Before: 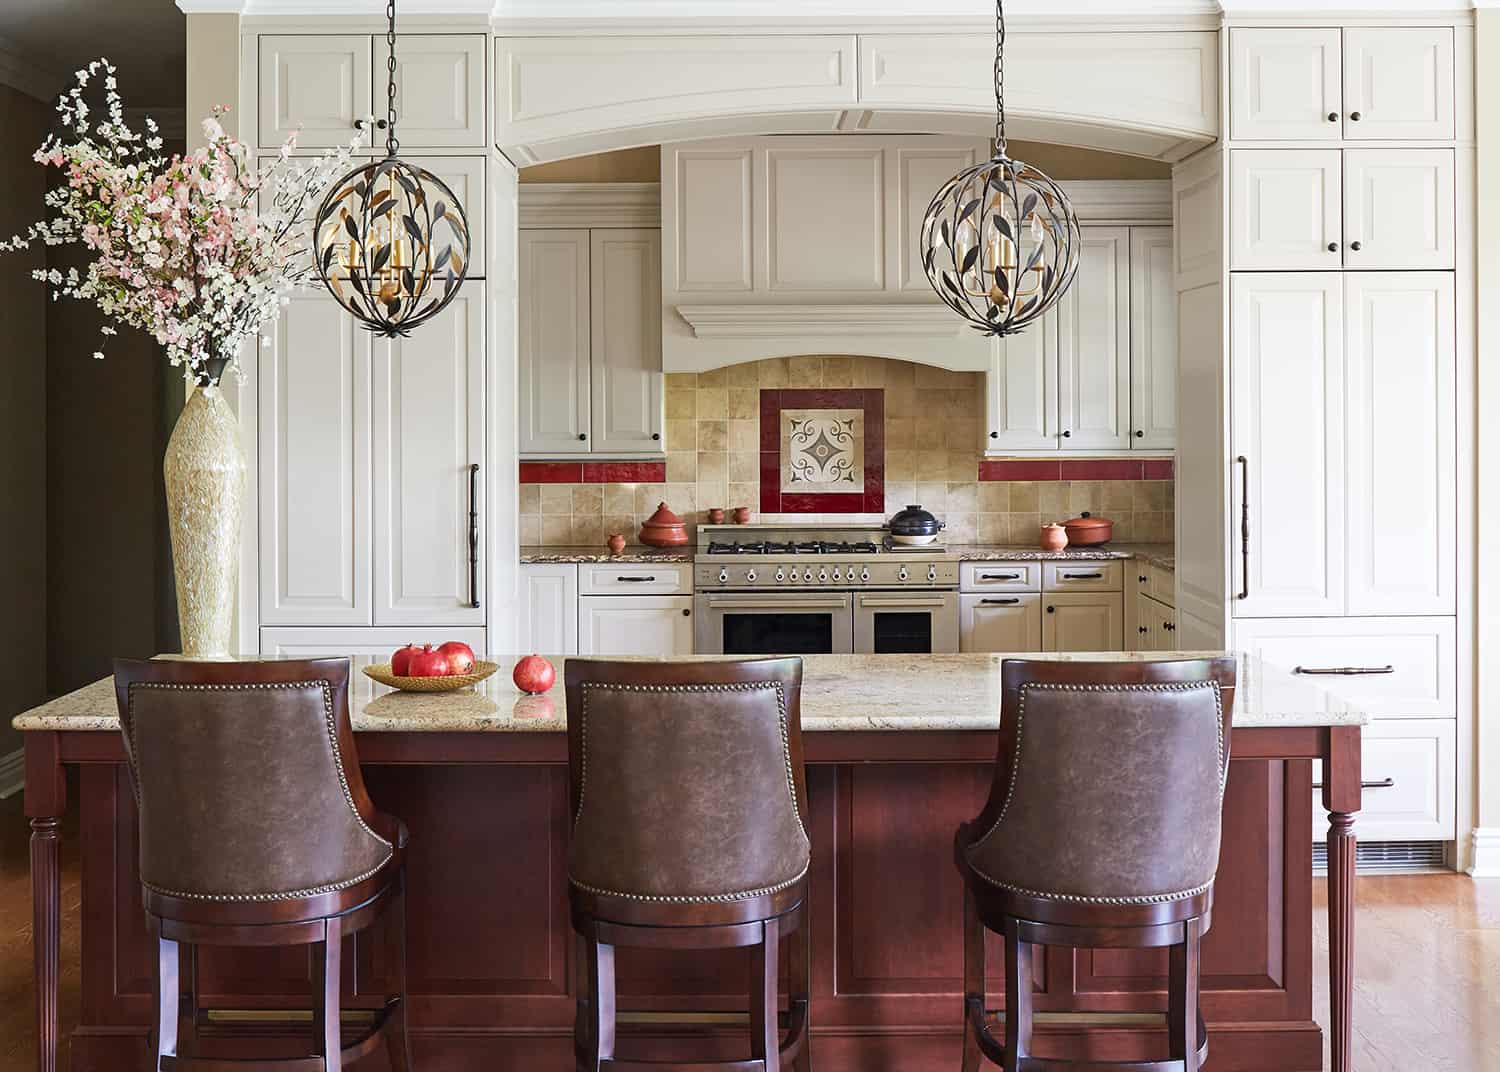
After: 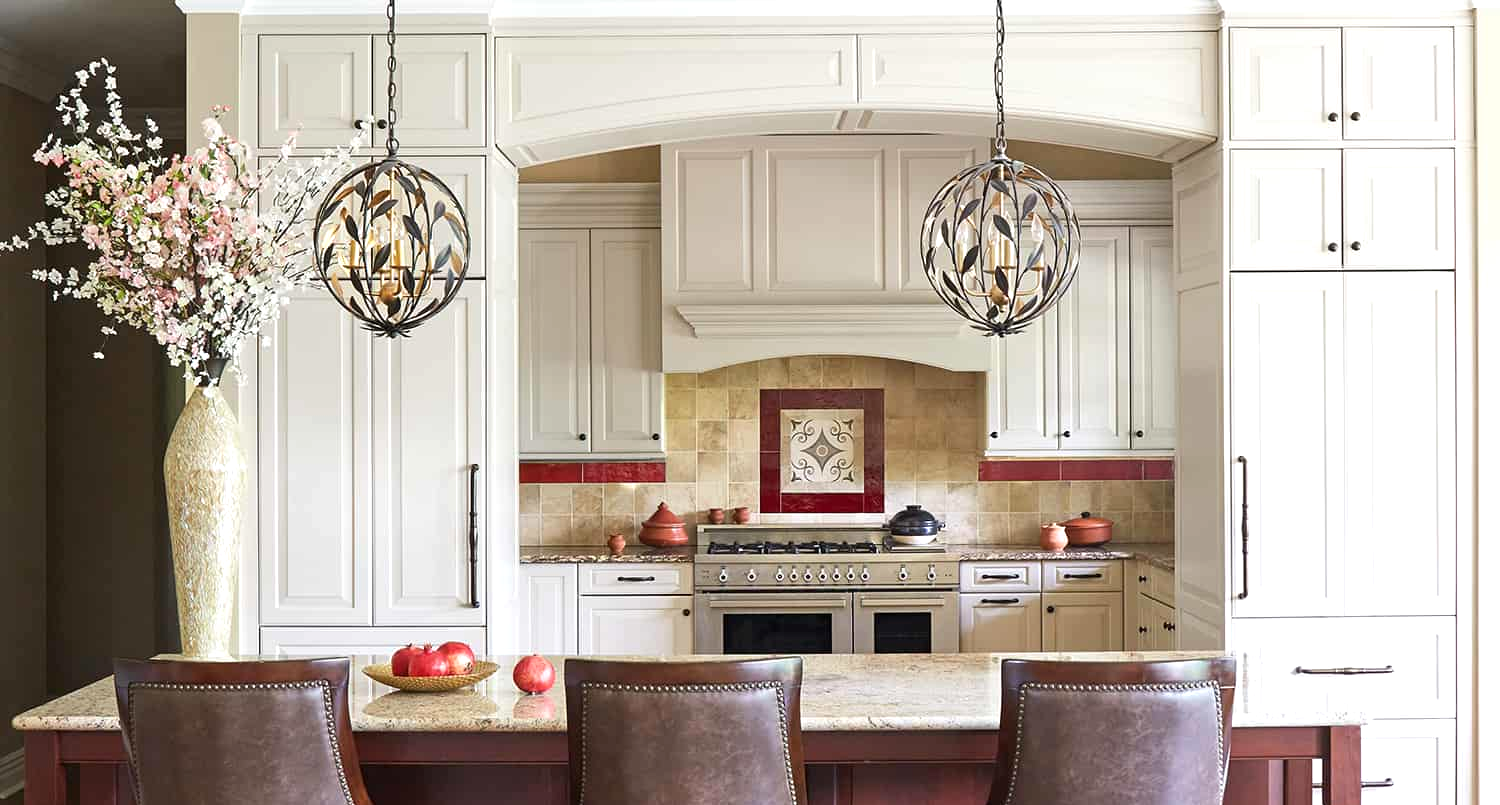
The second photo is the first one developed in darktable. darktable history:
exposure: exposure 0.34 EV, compensate highlight preservation false
crop: bottom 24.901%
